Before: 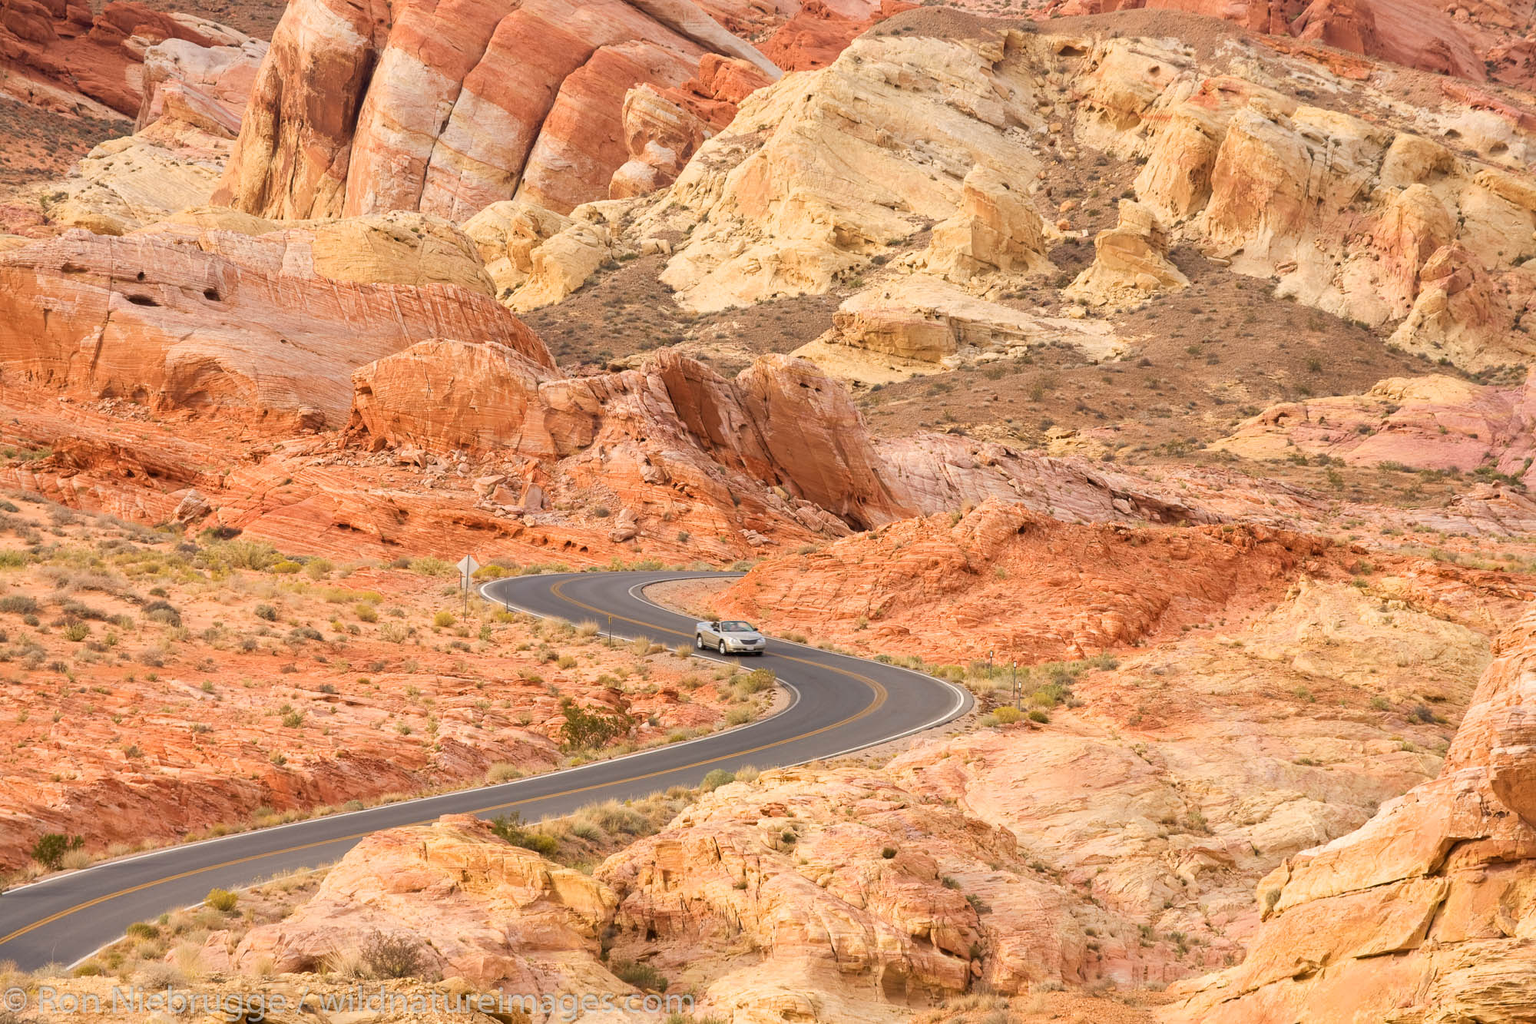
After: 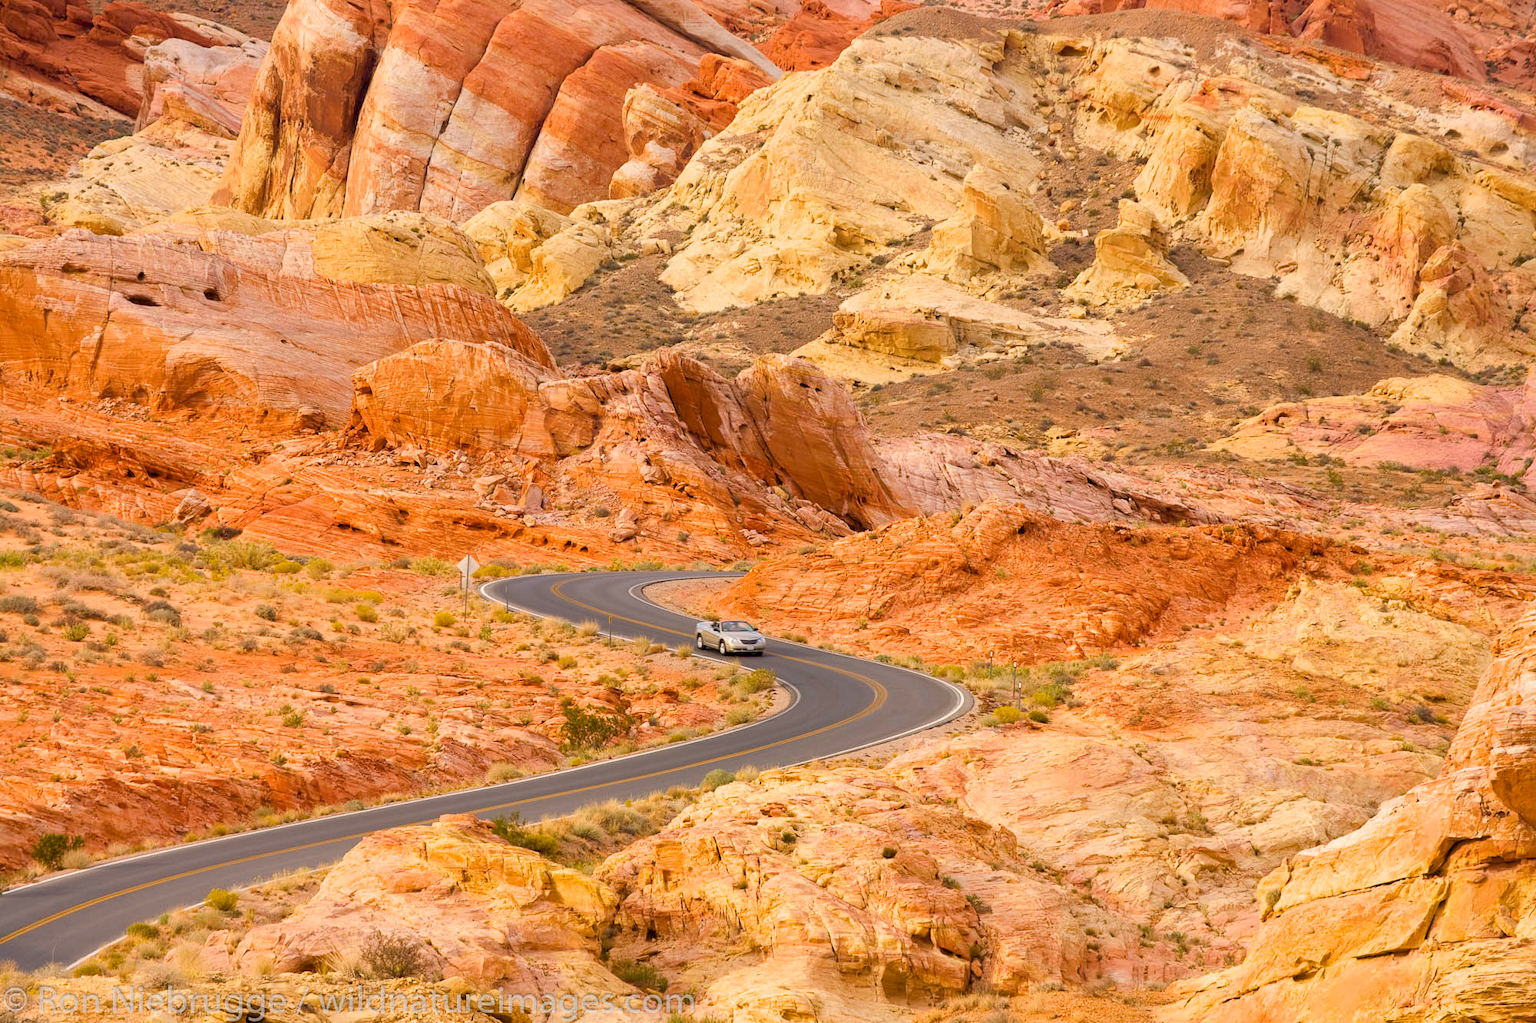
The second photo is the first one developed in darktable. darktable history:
color balance rgb: highlights gain › chroma 0.289%, highlights gain › hue 330.86°, global offset › luminance -0.506%, perceptual saturation grading › global saturation 25.186%
